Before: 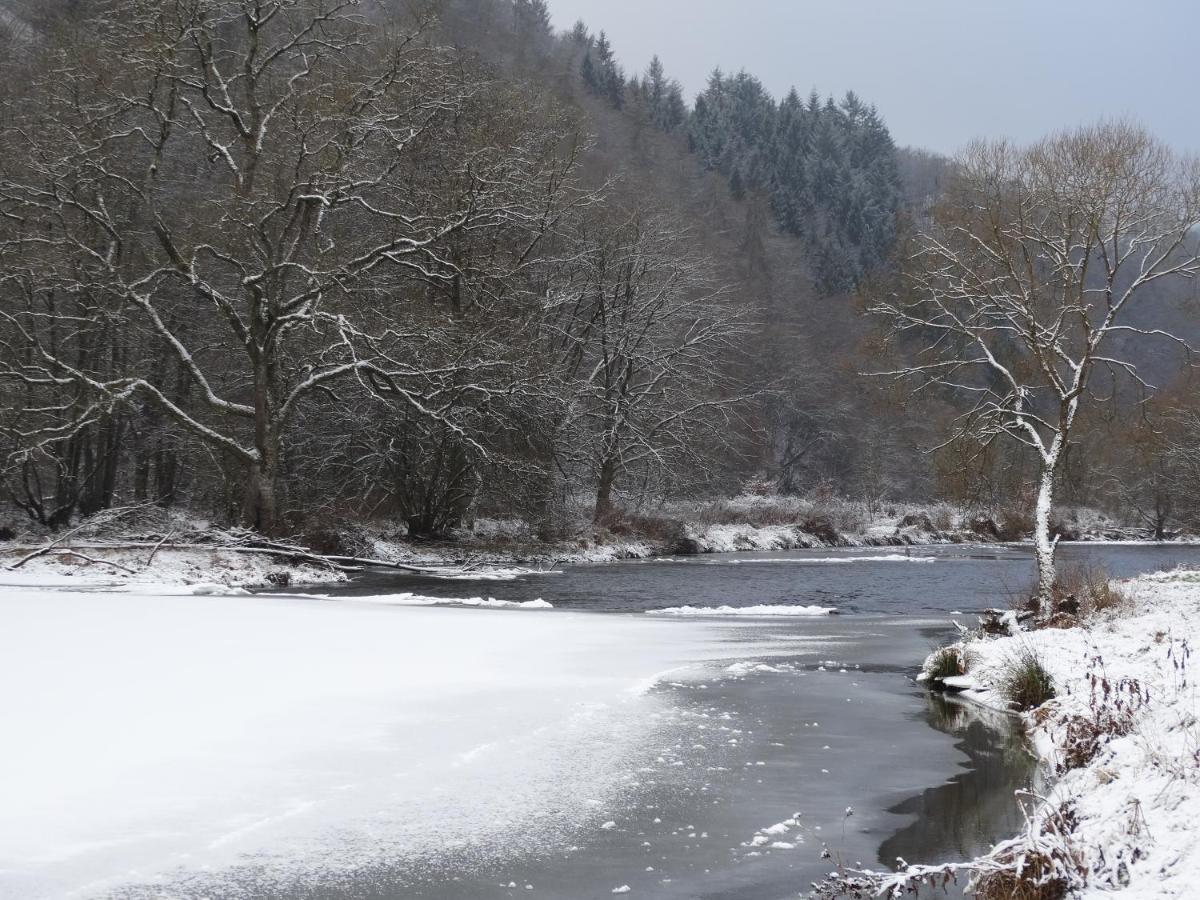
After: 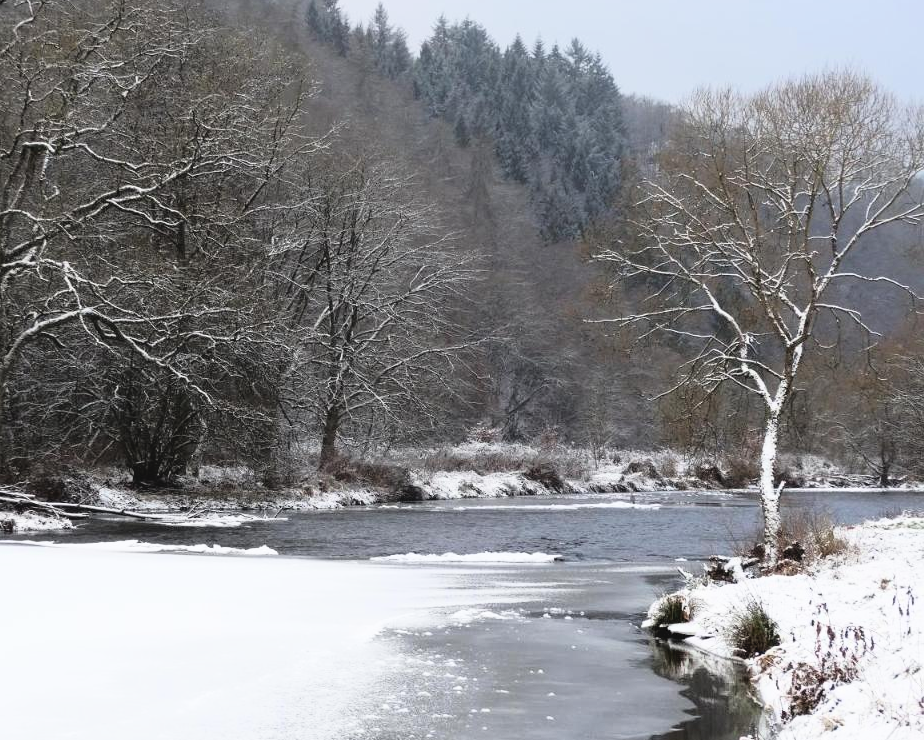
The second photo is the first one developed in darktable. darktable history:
exposure: black level correction 0, exposure 0.301 EV, compensate highlight preservation false
filmic rgb: middle gray luminance 21.62%, black relative exposure -14.06 EV, white relative exposure 2.98 EV, threshold 2.96 EV, target black luminance 0%, hardness 8.79, latitude 60.28%, contrast 1.207, highlights saturation mix 6.12%, shadows ↔ highlights balance 41.8%, enable highlight reconstruction true
tone curve: curves: ch0 [(0, 0) (0.003, 0.049) (0.011, 0.051) (0.025, 0.055) (0.044, 0.065) (0.069, 0.081) (0.1, 0.11) (0.136, 0.15) (0.177, 0.195) (0.224, 0.242) (0.277, 0.308) (0.335, 0.375) (0.399, 0.436) (0.468, 0.5) (0.543, 0.574) (0.623, 0.665) (0.709, 0.761) (0.801, 0.851) (0.898, 0.933) (1, 1)], color space Lab, independent channels, preserve colors none
crop: left 22.996%, top 5.9%, bottom 11.812%
